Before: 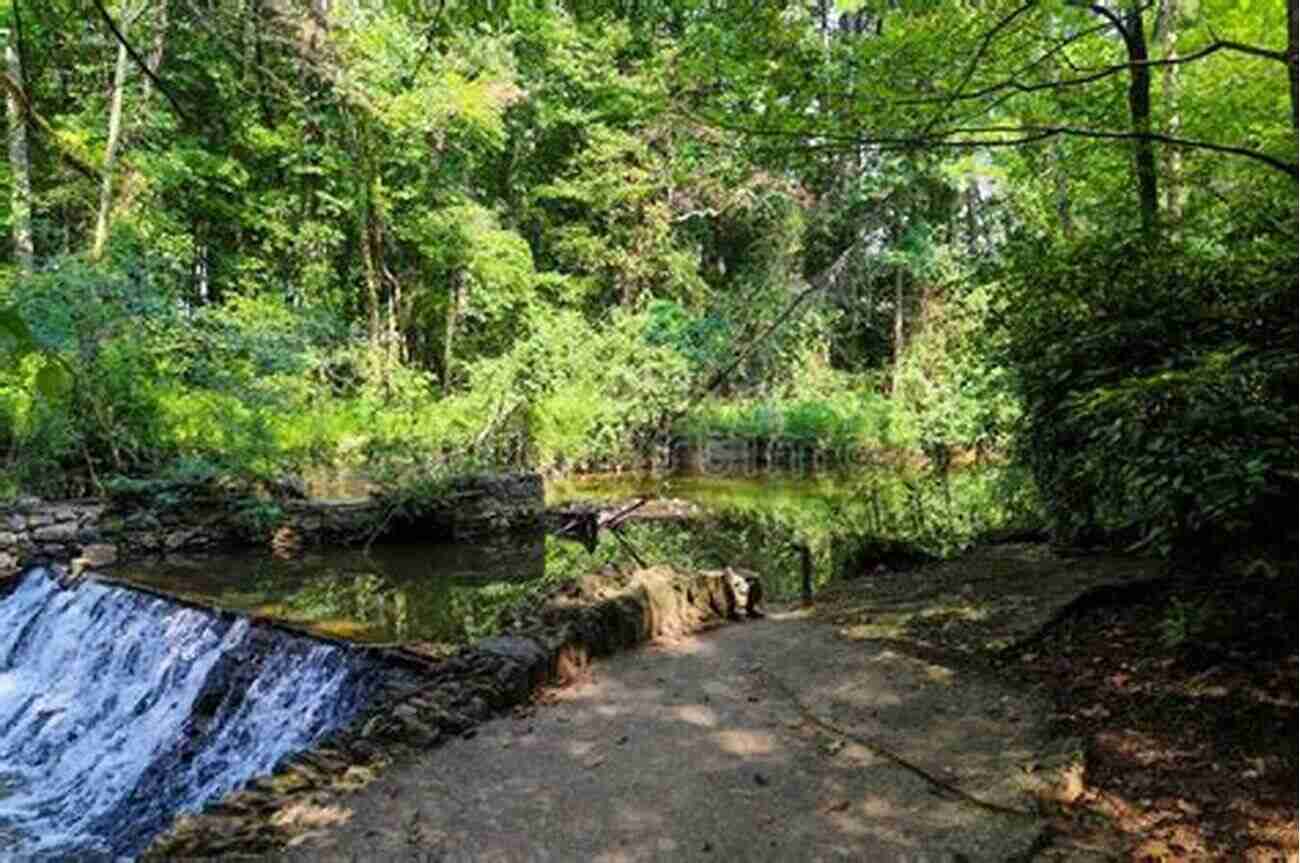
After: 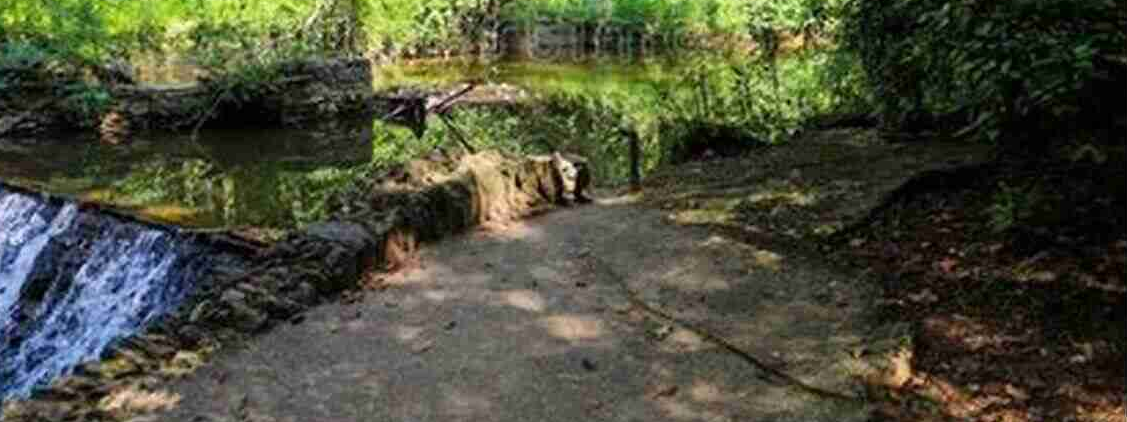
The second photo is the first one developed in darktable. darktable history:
crop and rotate: left 13.306%, top 48.129%, bottom 2.928%
shadows and highlights: radius 93.07, shadows -14.46, white point adjustment 0.23, highlights 31.48, compress 48.23%, highlights color adjustment 52.79%, soften with gaussian
